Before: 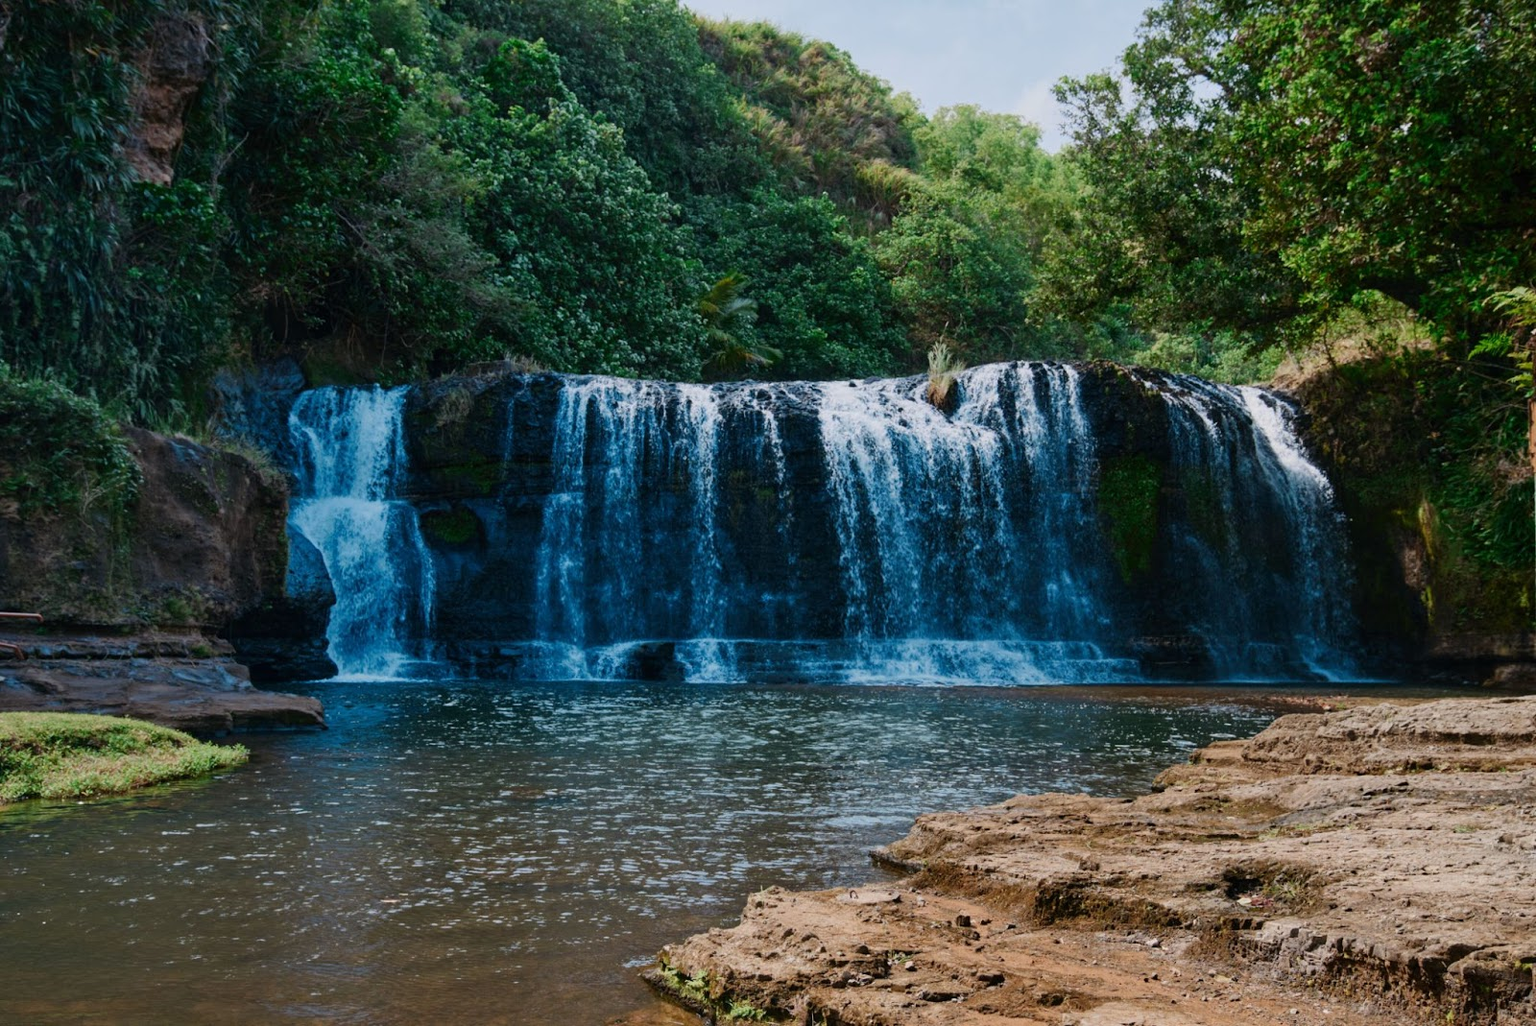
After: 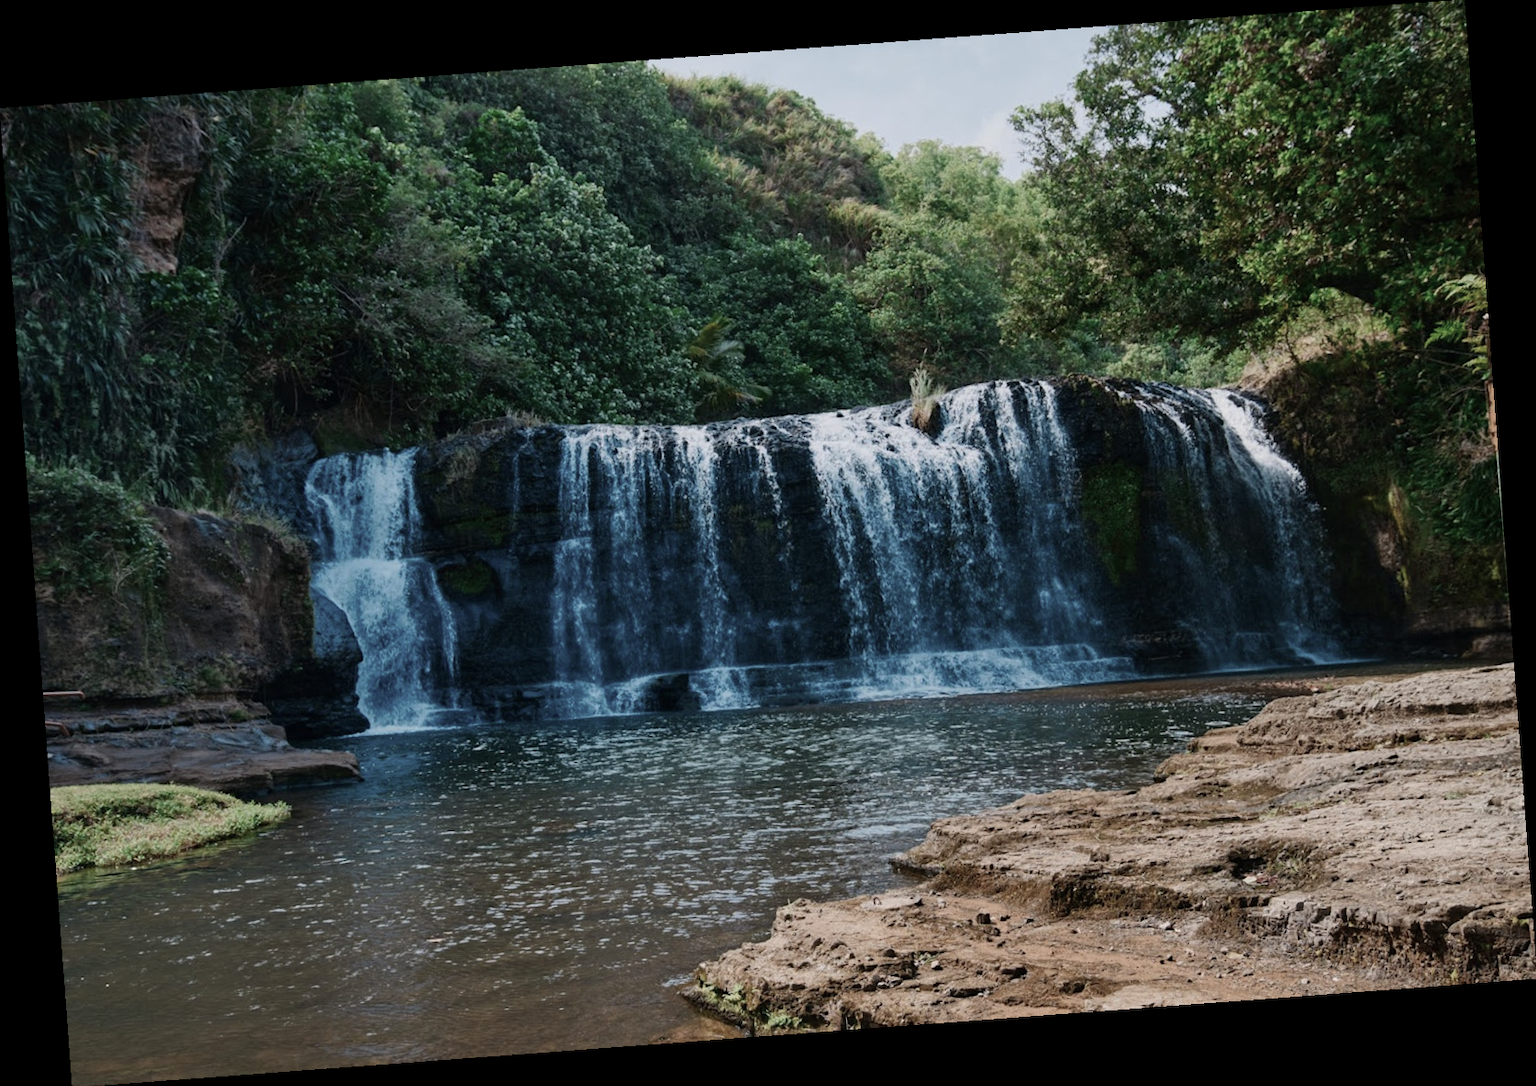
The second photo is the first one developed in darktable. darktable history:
contrast brightness saturation: contrast 0.1, saturation -0.36
rotate and perspective: rotation -4.25°, automatic cropping off
shadows and highlights: shadows 25, highlights -25
